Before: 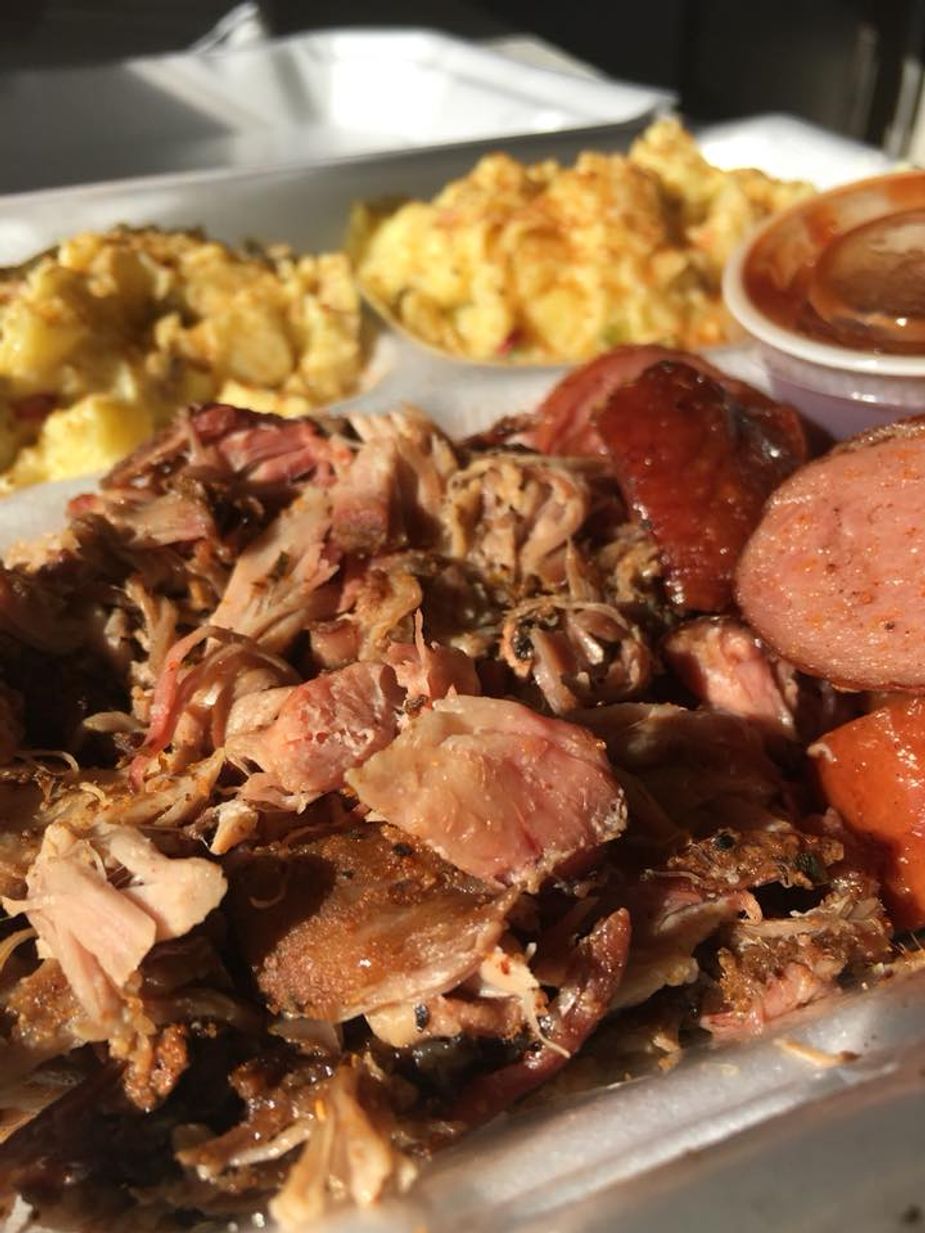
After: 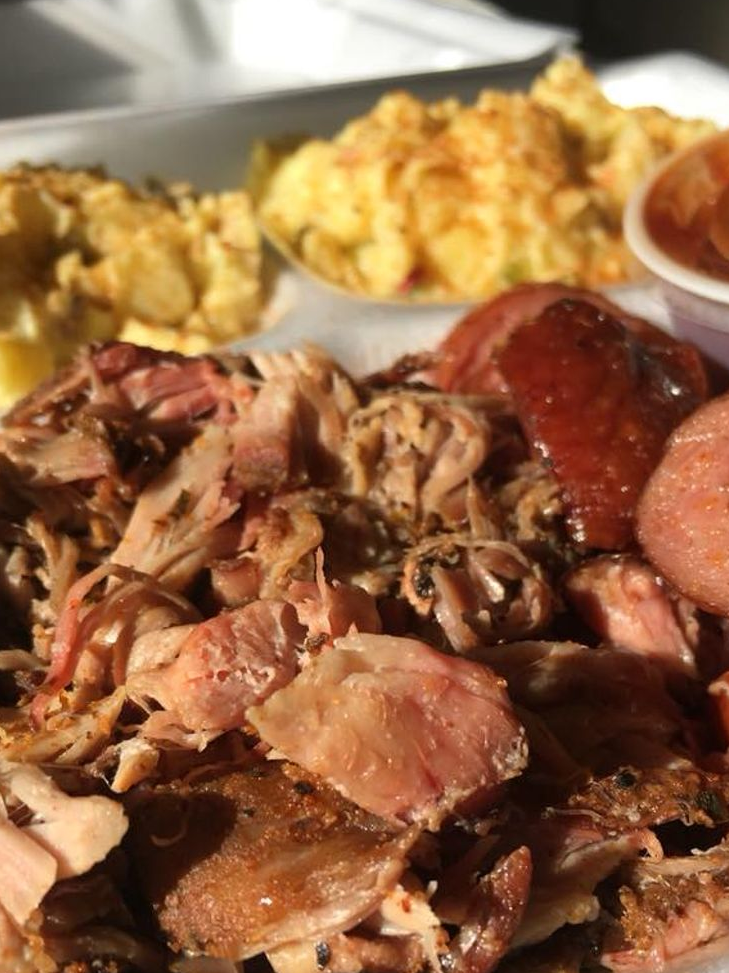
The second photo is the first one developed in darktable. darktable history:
crop and rotate: left 10.779%, top 5.046%, right 10.358%, bottom 15.985%
tone equalizer: smoothing diameter 24.92%, edges refinement/feathering 7.14, preserve details guided filter
